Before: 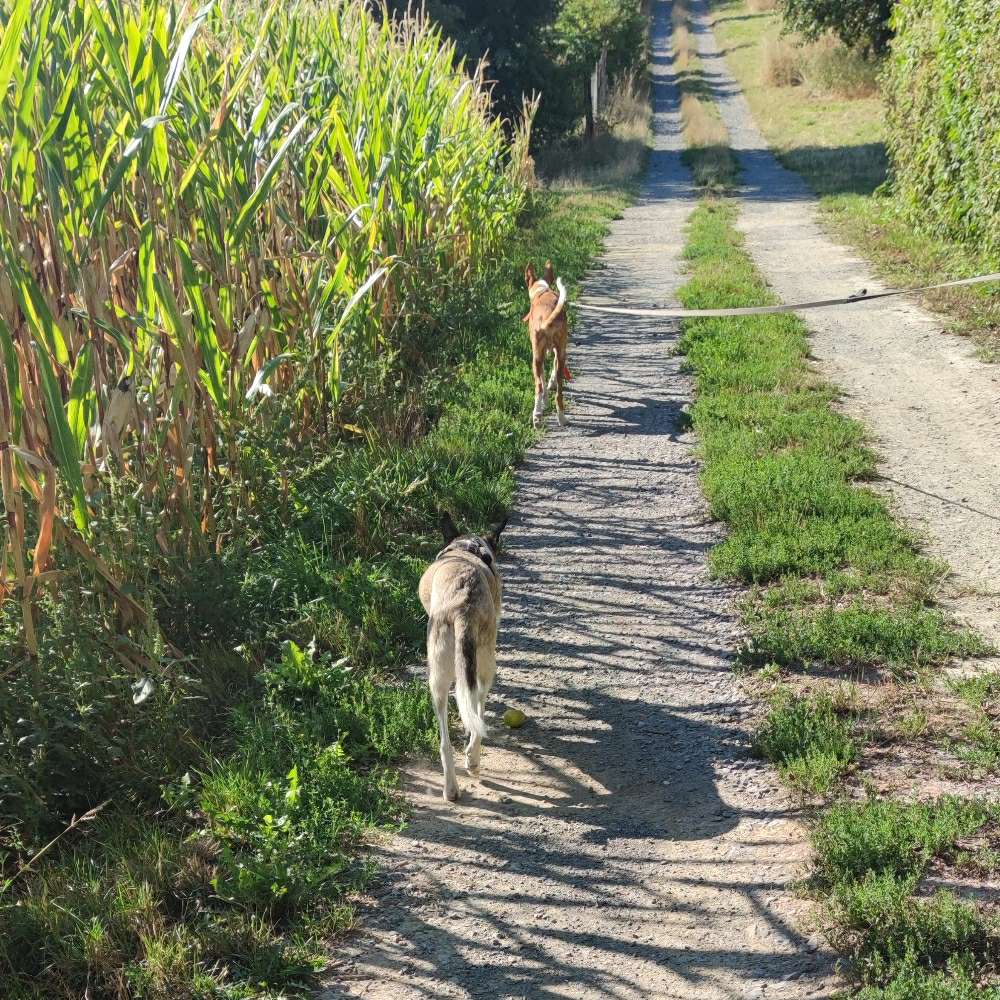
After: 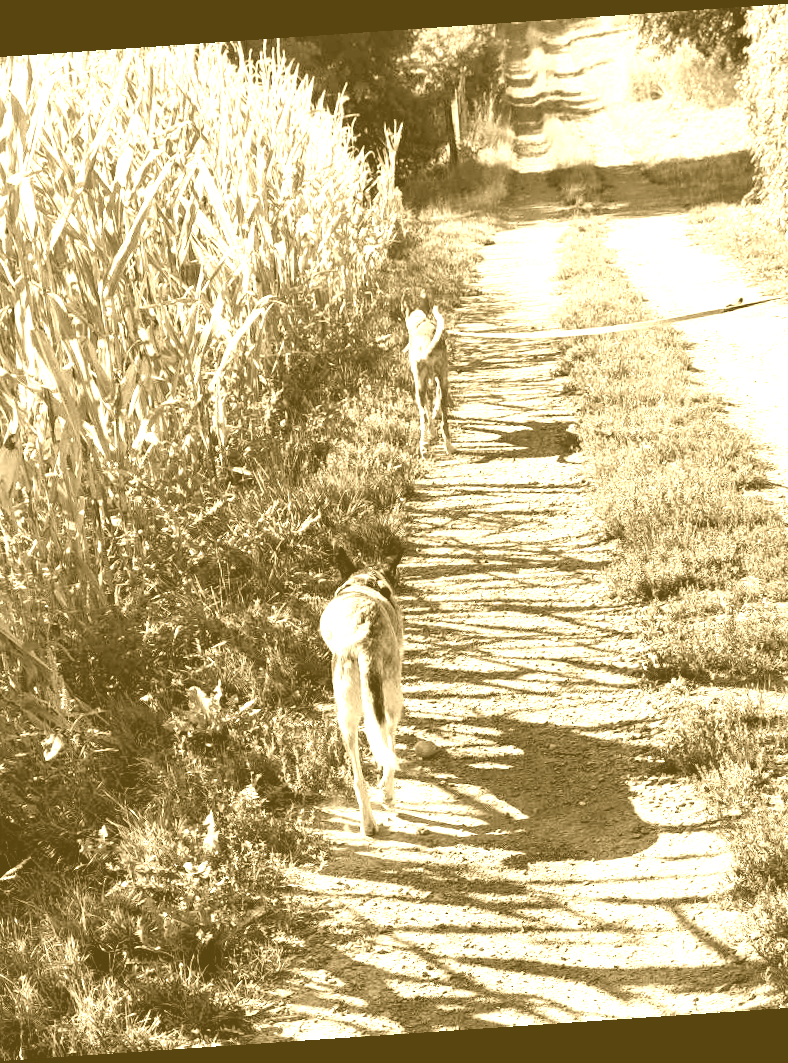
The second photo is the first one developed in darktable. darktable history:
rotate and perspective: rotation -4.2°, shear 0.006, automatic cropping off
colorize: hue 36°, source mix 100%
color balance: lift [0.991, 1, 1, 1], gamma [0.996, 1, 1, 1], input saturation 98.52%, contrast 20.34%, output saturation 103.72%
crop: left 13.443%, right 13.31%
local contrast: mode bilateral grid, contrast 20, coarseness 50, detail 120%, midtone range 0.2
contrast brightness saturation: contrast 0.1, brightness 0.02, saturation 0.02
